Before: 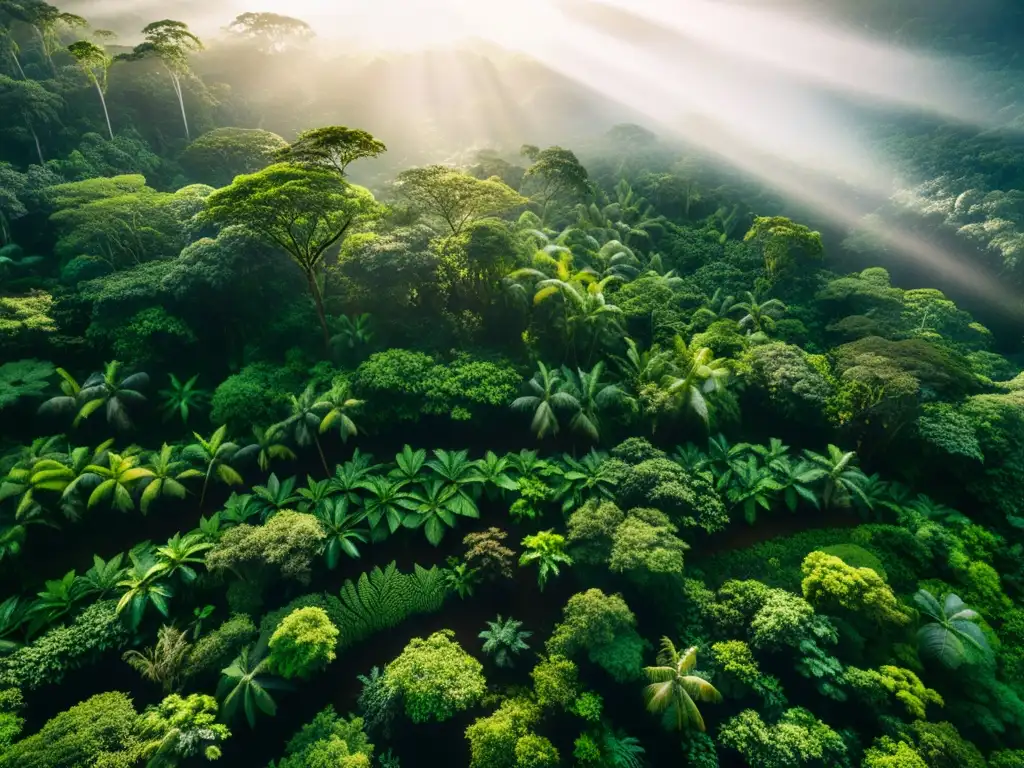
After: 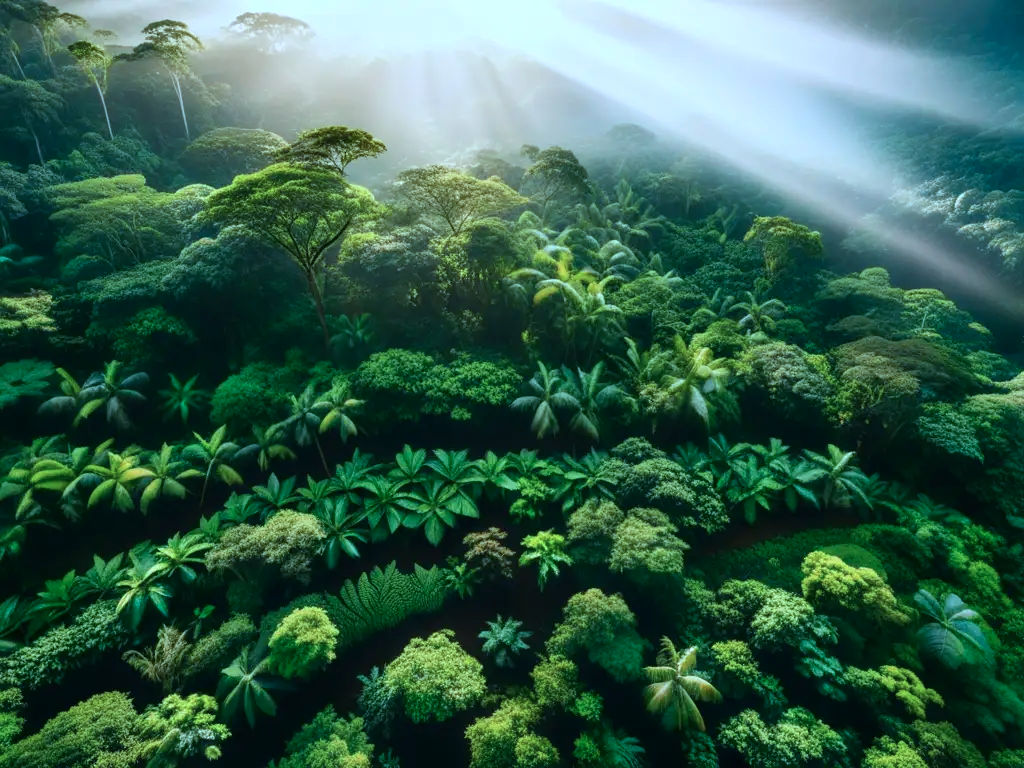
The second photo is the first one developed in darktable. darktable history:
color correction: highlights a* -9.2, highlights b* -23.49
